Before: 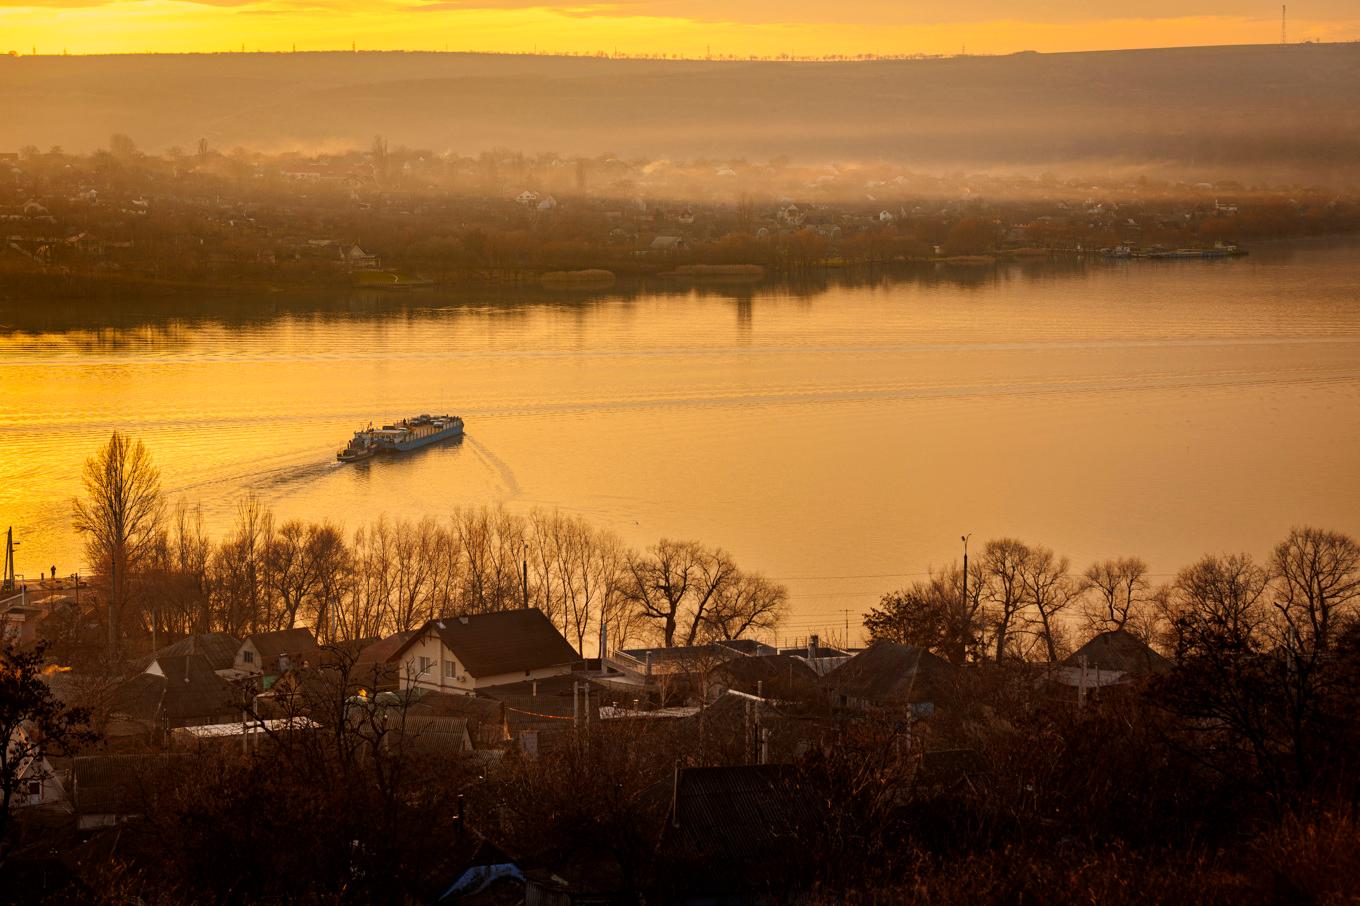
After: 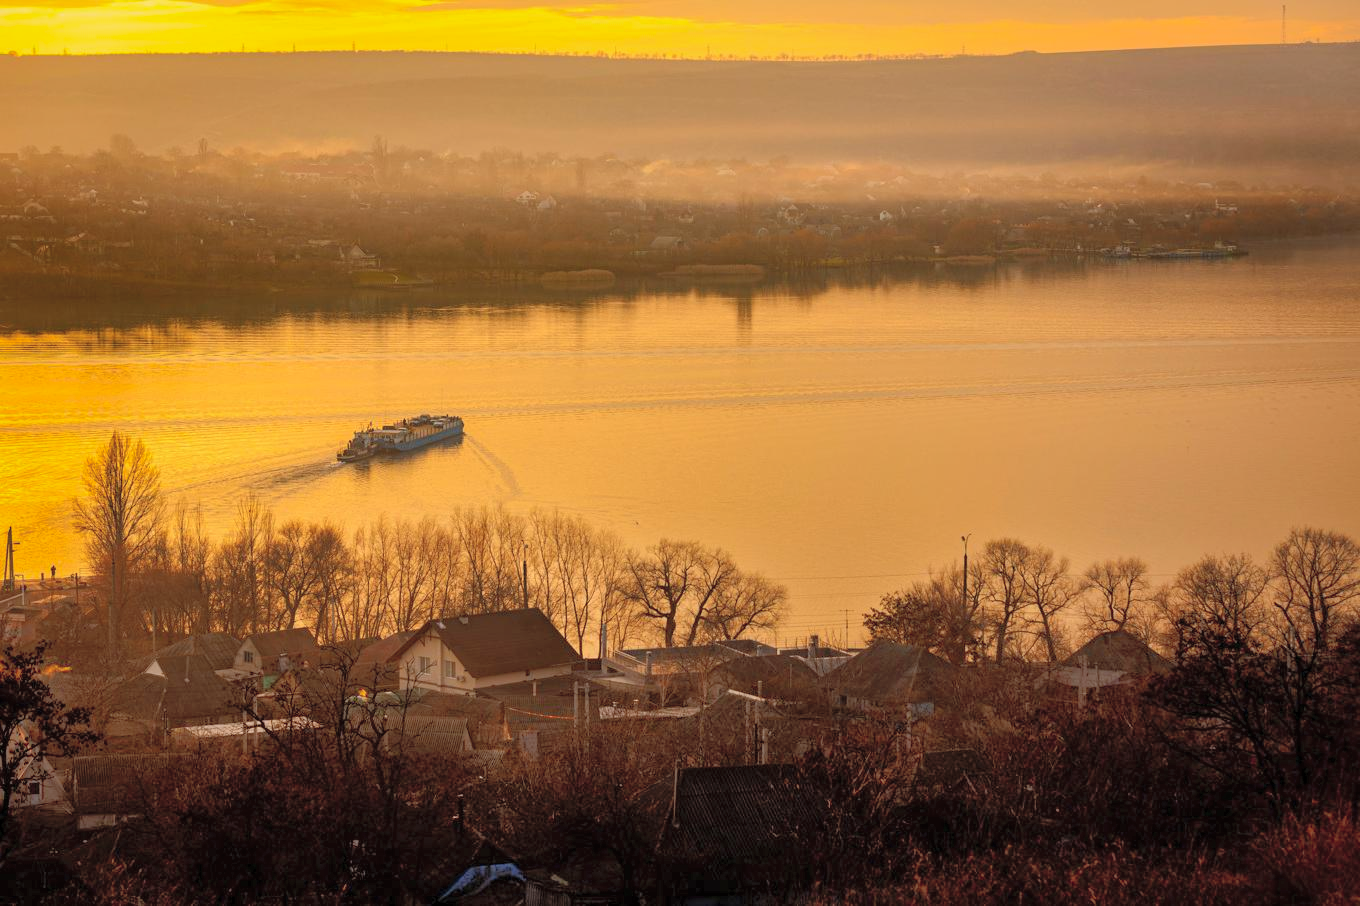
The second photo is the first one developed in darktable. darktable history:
contrast brightness saturation: brightness 0.132
shadows and highlights: on, module defaults
